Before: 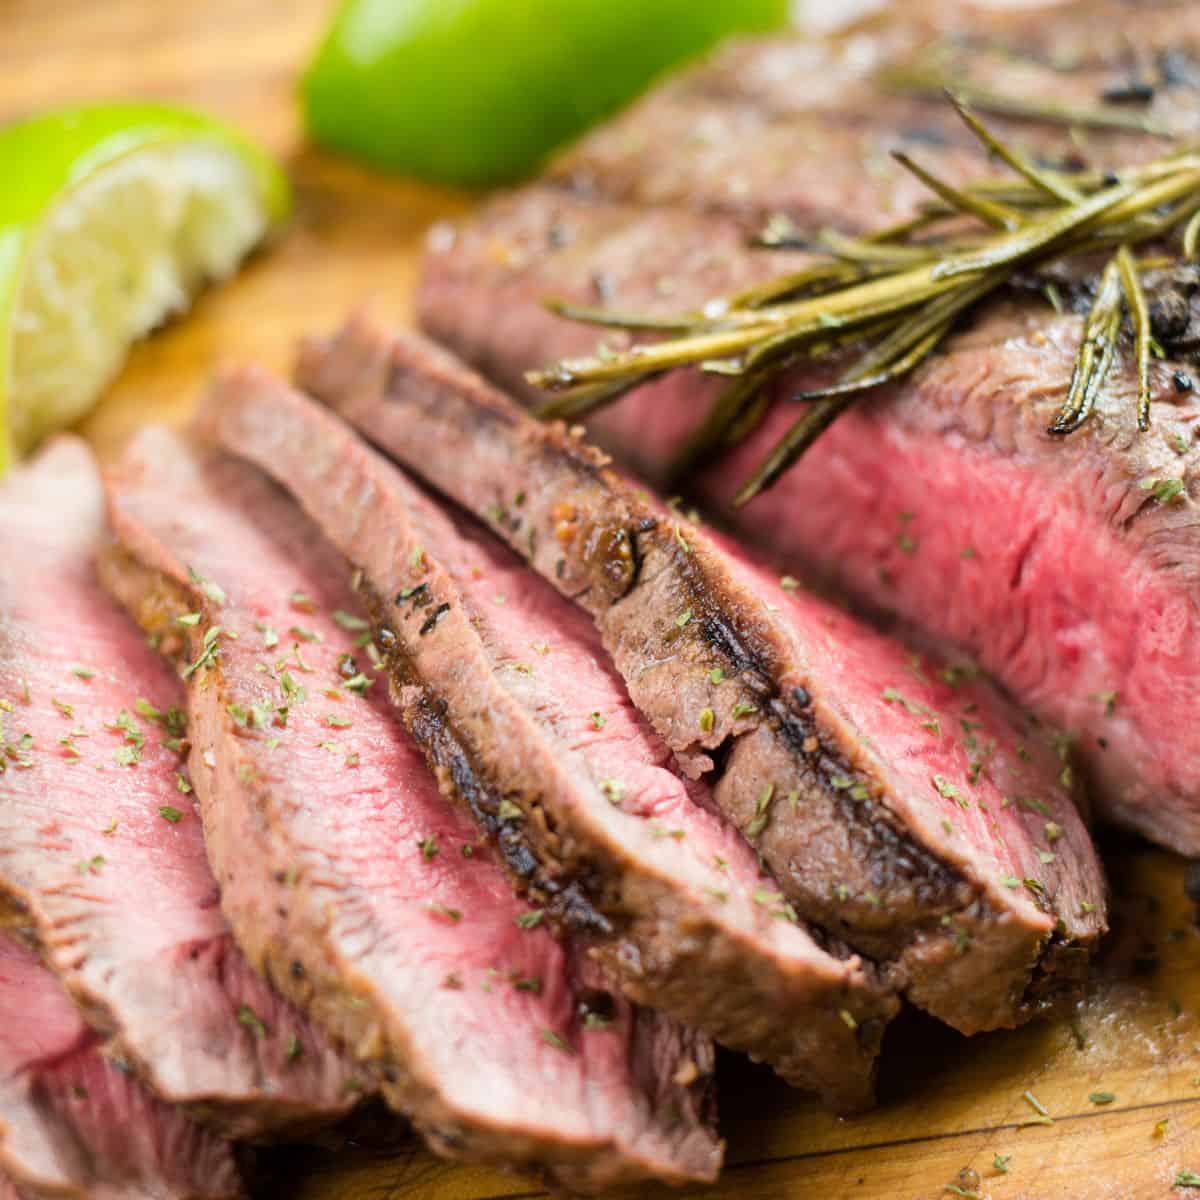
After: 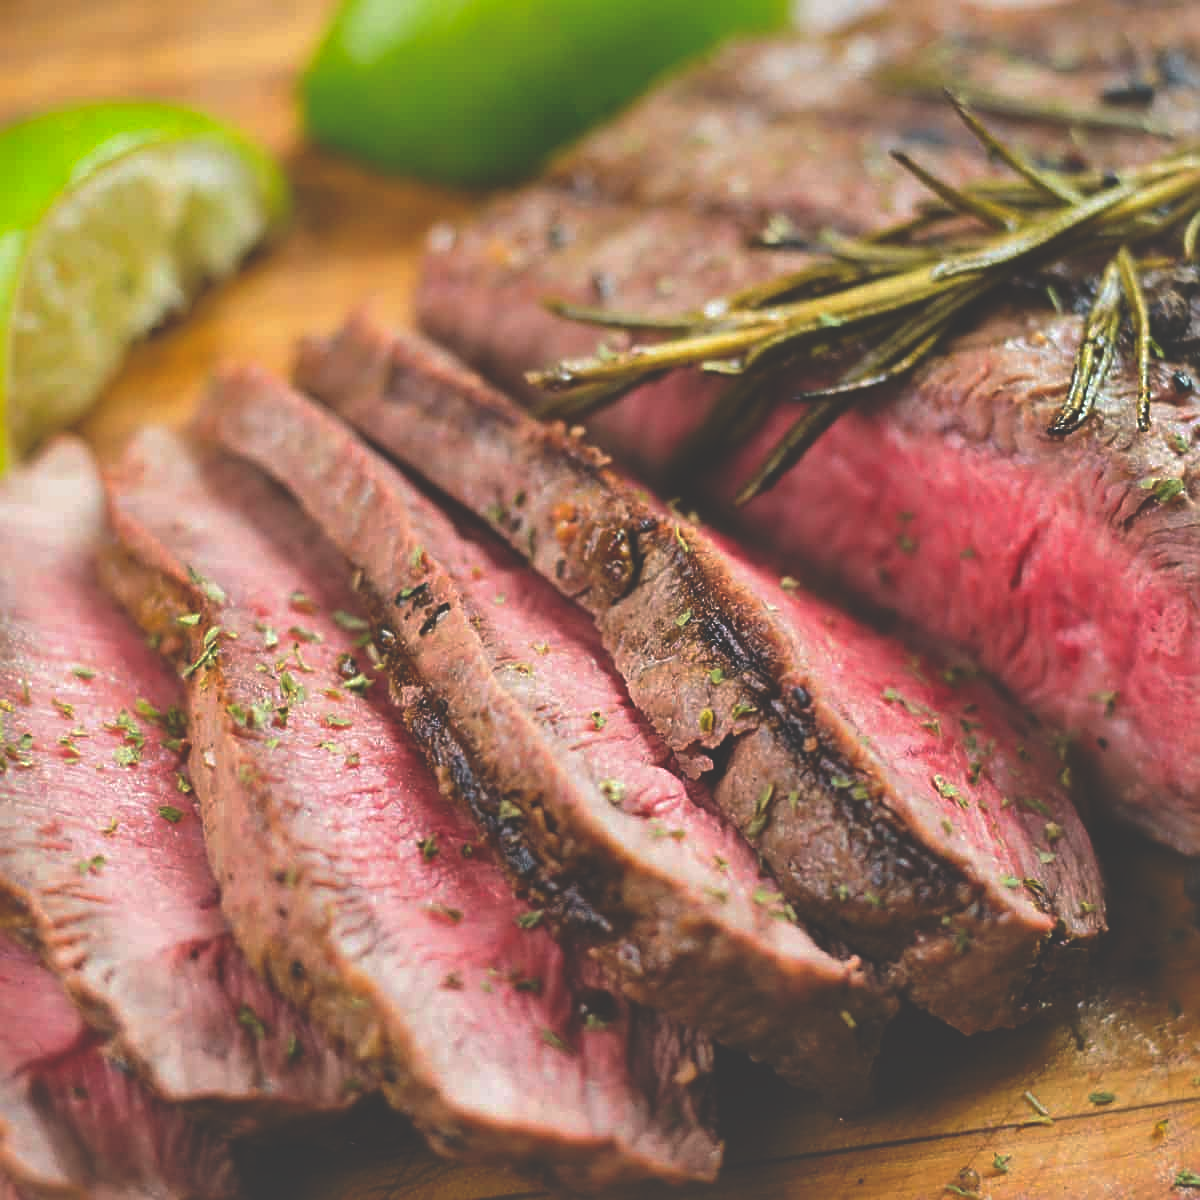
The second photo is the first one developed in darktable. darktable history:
sharpen: on, module defaults
shadows and highlights: on, module defaults
rgb curve: curves: ch0 [(0, 0.186) (0.314, 0.284) (0.775, 0.708) (1, 1)], compensate middle gray true, preserve colors none
